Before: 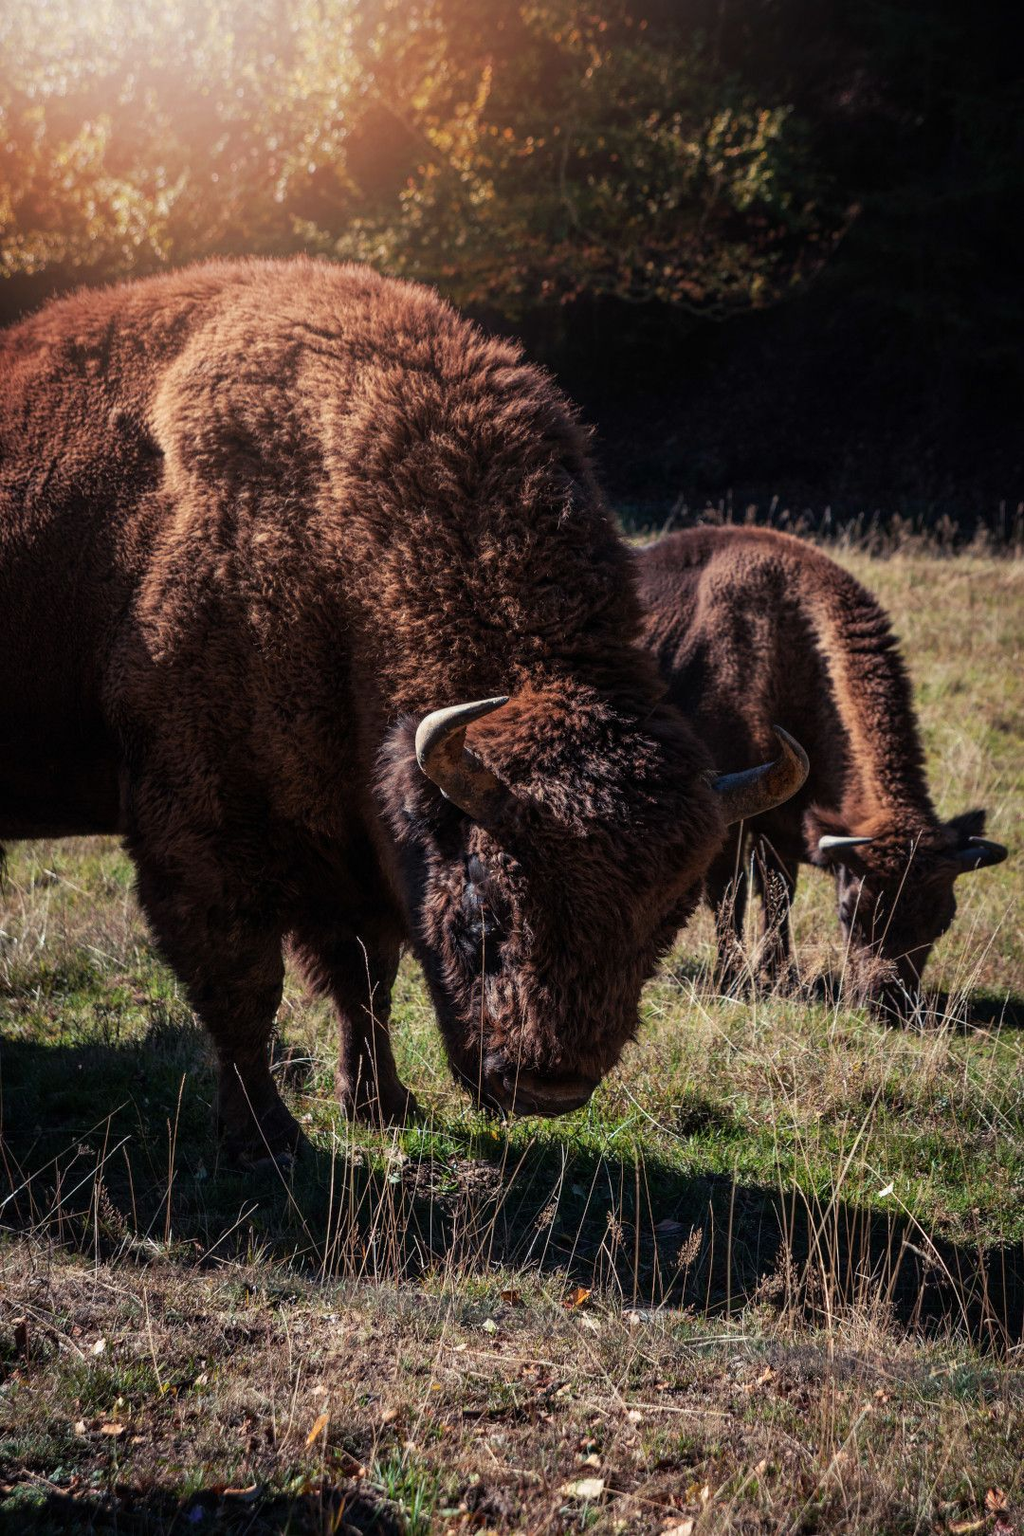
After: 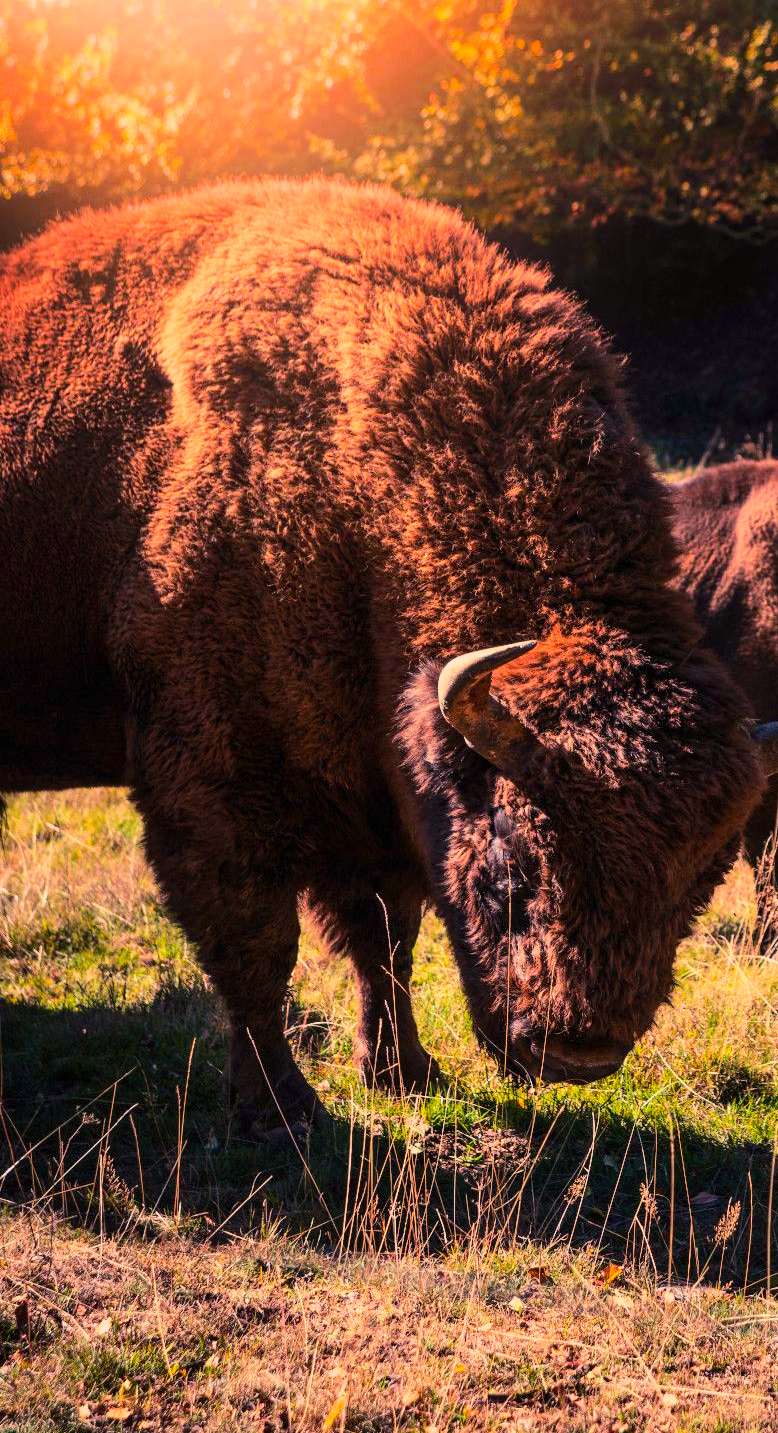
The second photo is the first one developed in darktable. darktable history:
color balance rgb: shadows lift › luminance -4.821%, shadows lift › chroma 1.088%, shadows lift › hue 218.13°, power › chroma 0.301%, power › hue 24.3°, perceptual saturation grading › global saturation 19.479%, global vibrance 20%
base curve: curves: ch0 [(0, 0) (0.025, 0.046) (0.112, 0.277) (0.467, 0.74) (0.814, 0.929) (1, 0.942)]
crop: top 5.805%, right 27.912%, bottom 5.702%
color correction: highlights a* 20.65, highlights b* 19.22
